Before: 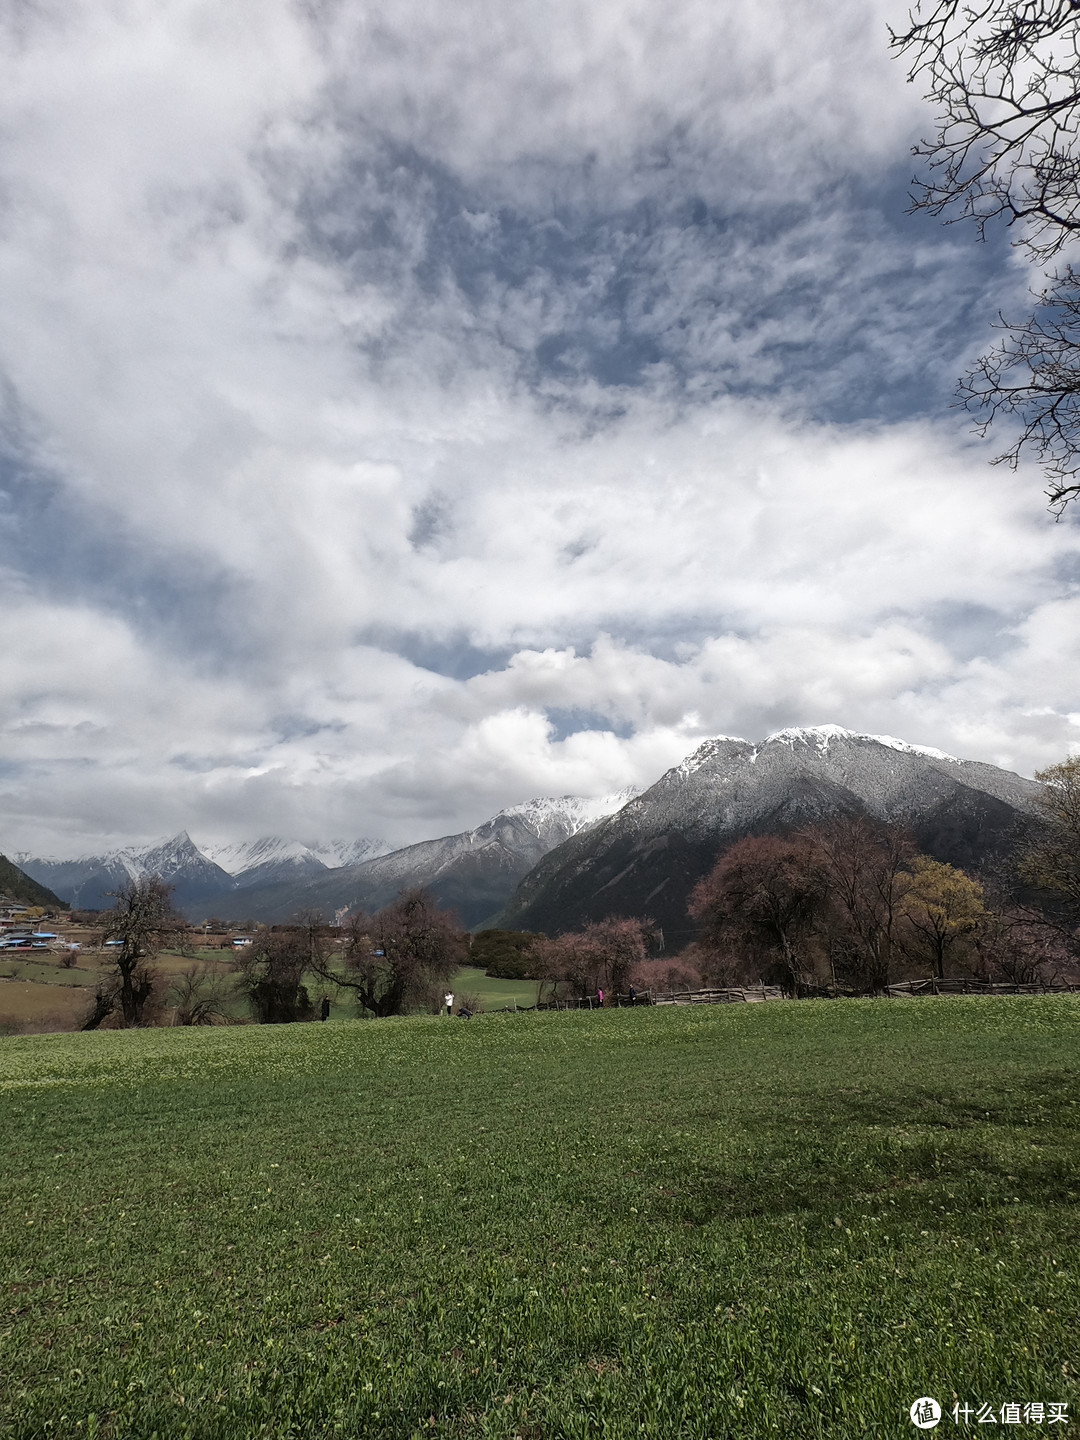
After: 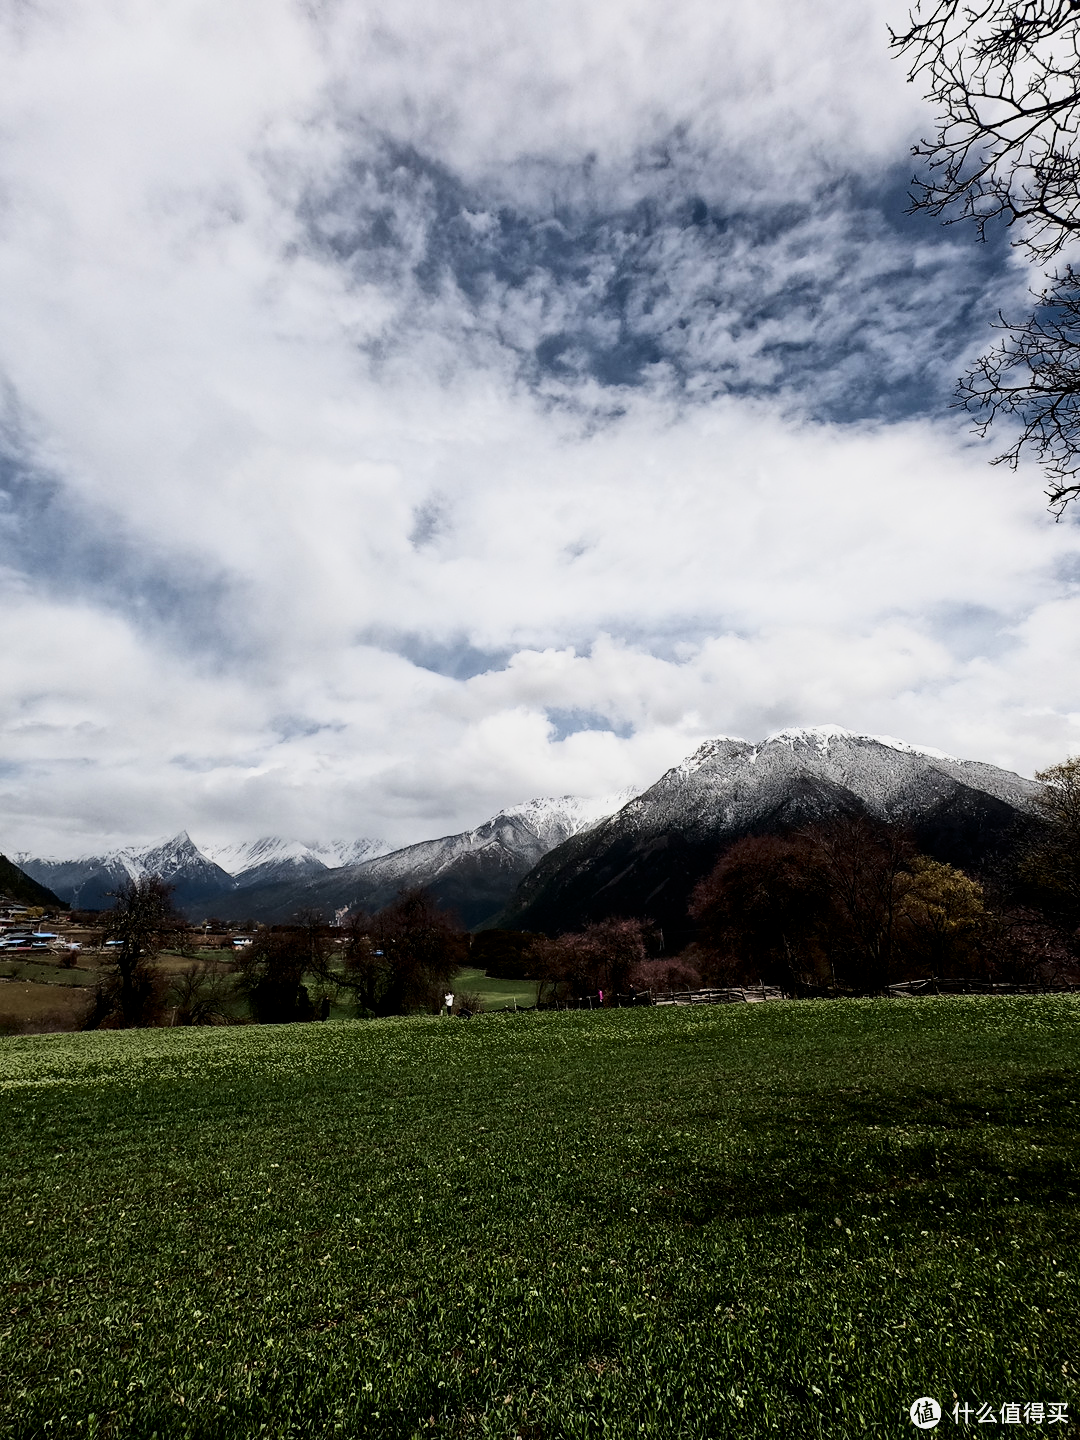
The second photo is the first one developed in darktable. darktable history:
filmic rgb: black relative exposure -5 EV, hardness 2.88, contrast 1.2
contrast brightness saturation: contrast 0.32, brightness -0.08, saturation 0.17
